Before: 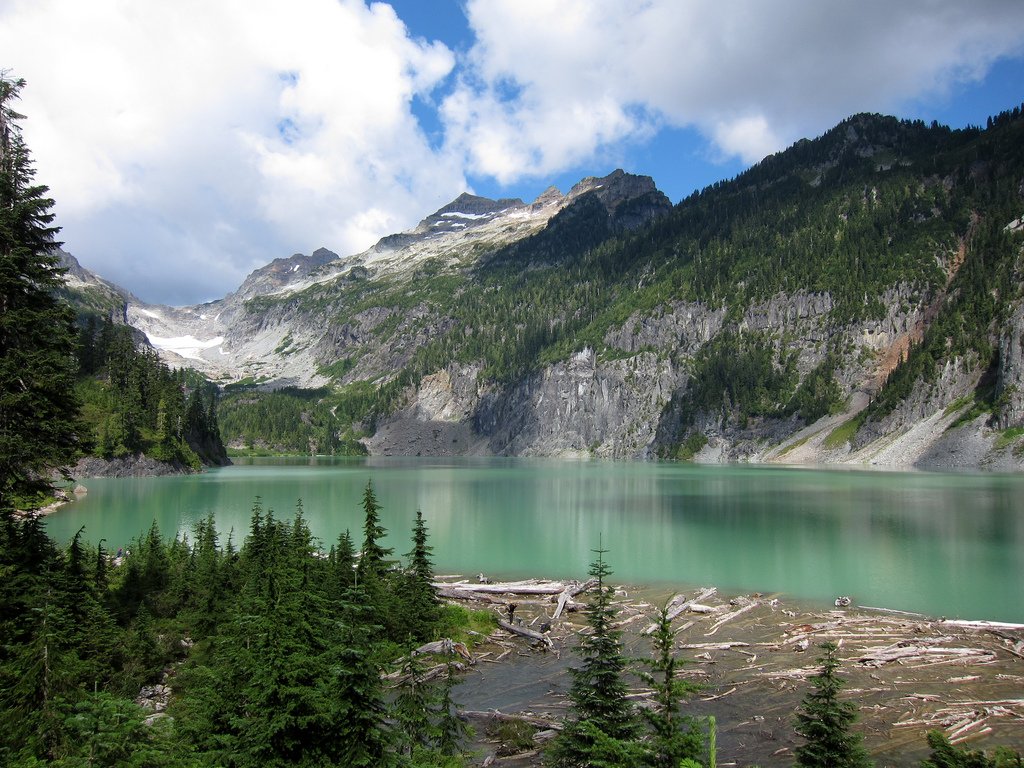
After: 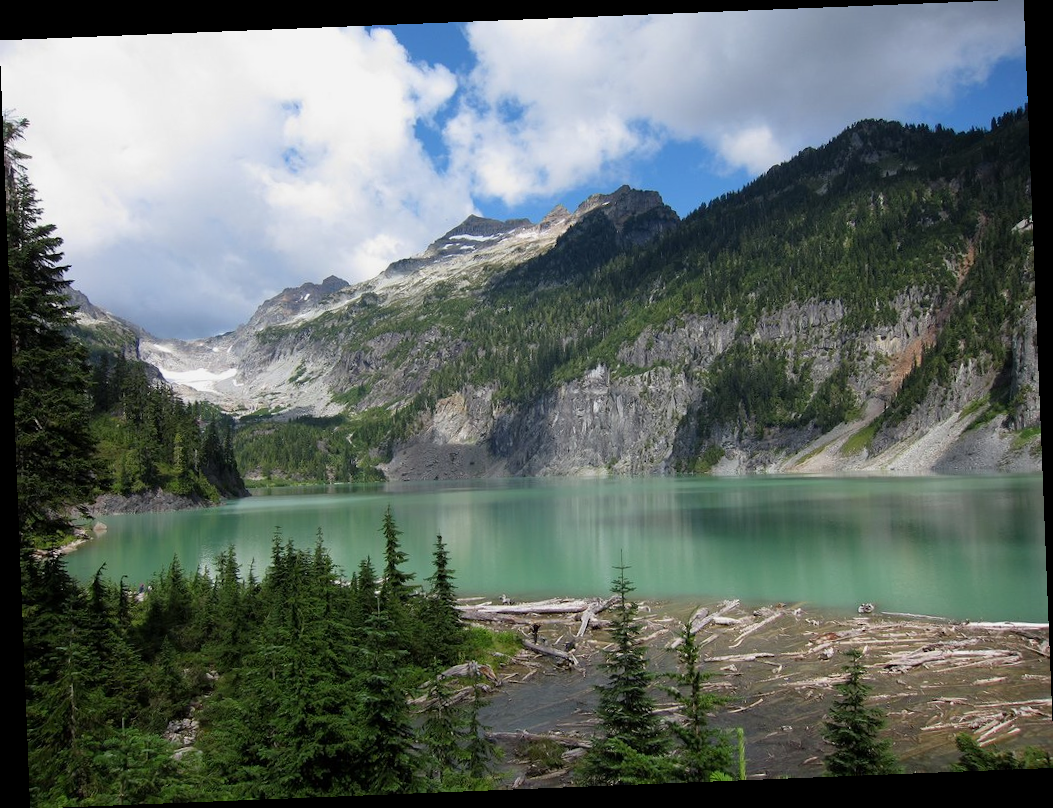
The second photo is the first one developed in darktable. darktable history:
exposure: exposure -0.157 EV, compensate highlight preservation false
rotate and perspective: rotation -2.29°, automatic cropping off
